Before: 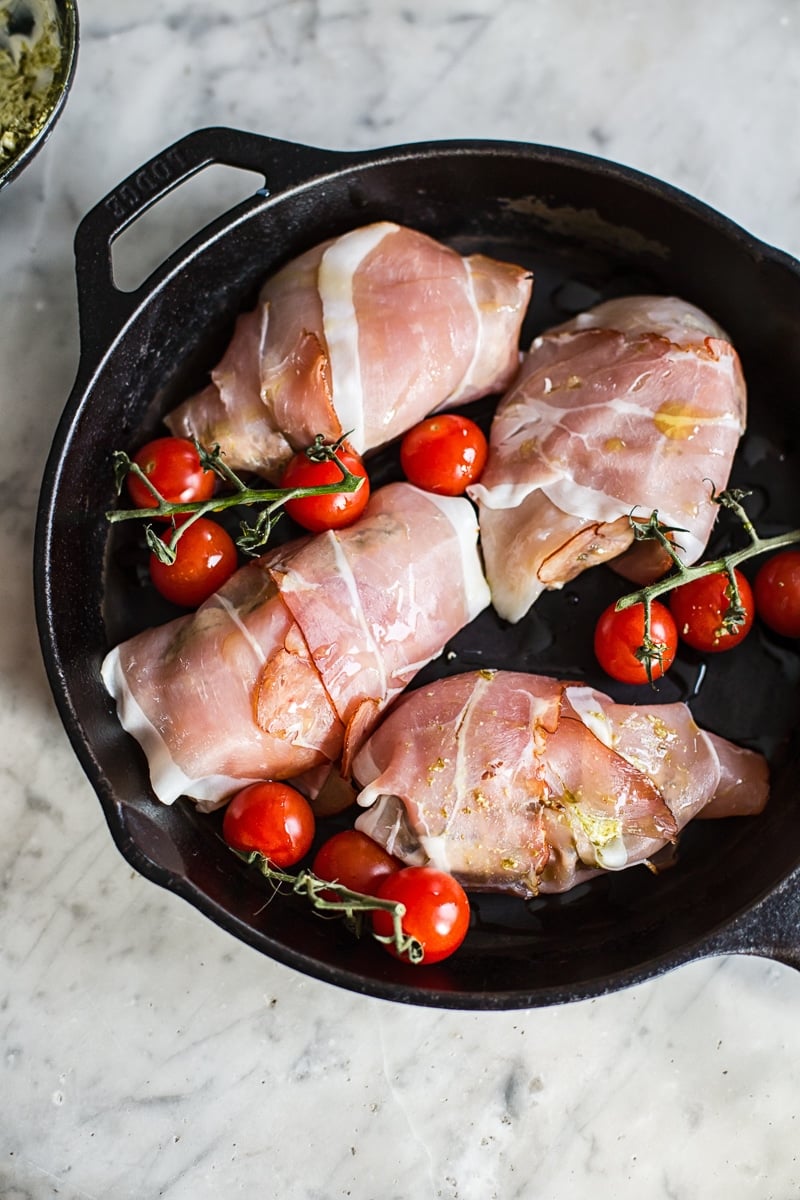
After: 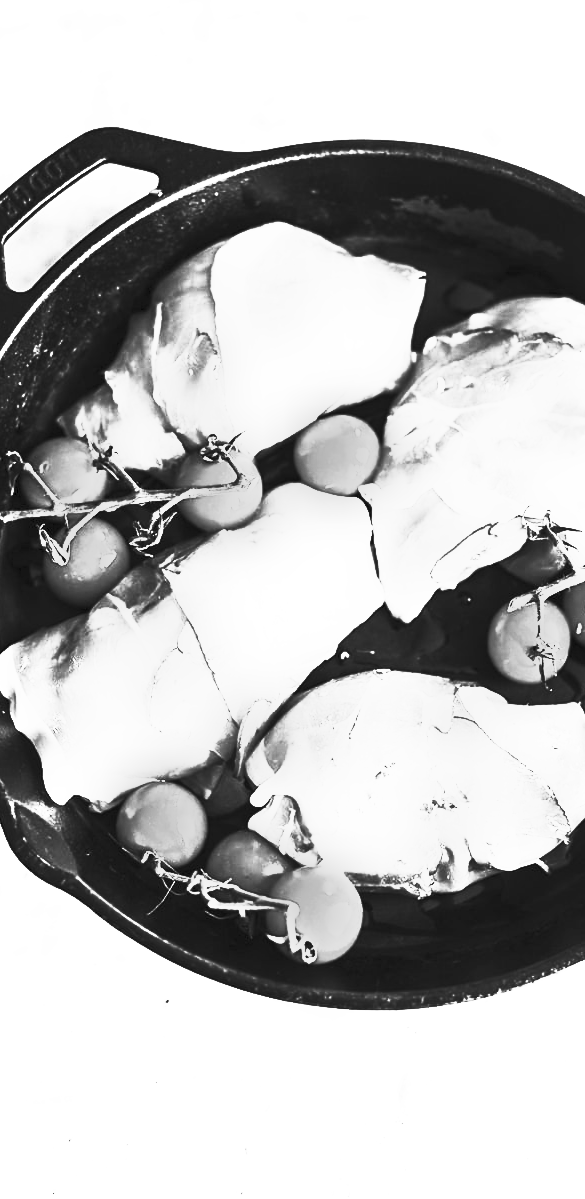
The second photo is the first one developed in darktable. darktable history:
crop: left 13.443%, right 13.31%
tone equalizer: -8 EV -0.417 EV, -7 EV -0.389 EV, -6 EV -0.333 EV, -5 EV -0.222 EV, -3 EV 0.222 EV, -2 EV 0.333 EV, -1 EV 0.389 EV, +0 EV 0.417 EV, edges refinement/feathering 500, mask exposure compensation -1.57 EV, preserve details no
monochrome: on, module defaults
contrast brightness saturation: contrast 1, brightness 1, saturation 1
base curve: curves: ch0 [(0, 0) (0.028, 0.03) (0.121, 0.232) (0.46, 0.748) (0.859, 0.968) (1, 1)], preserve colors none
